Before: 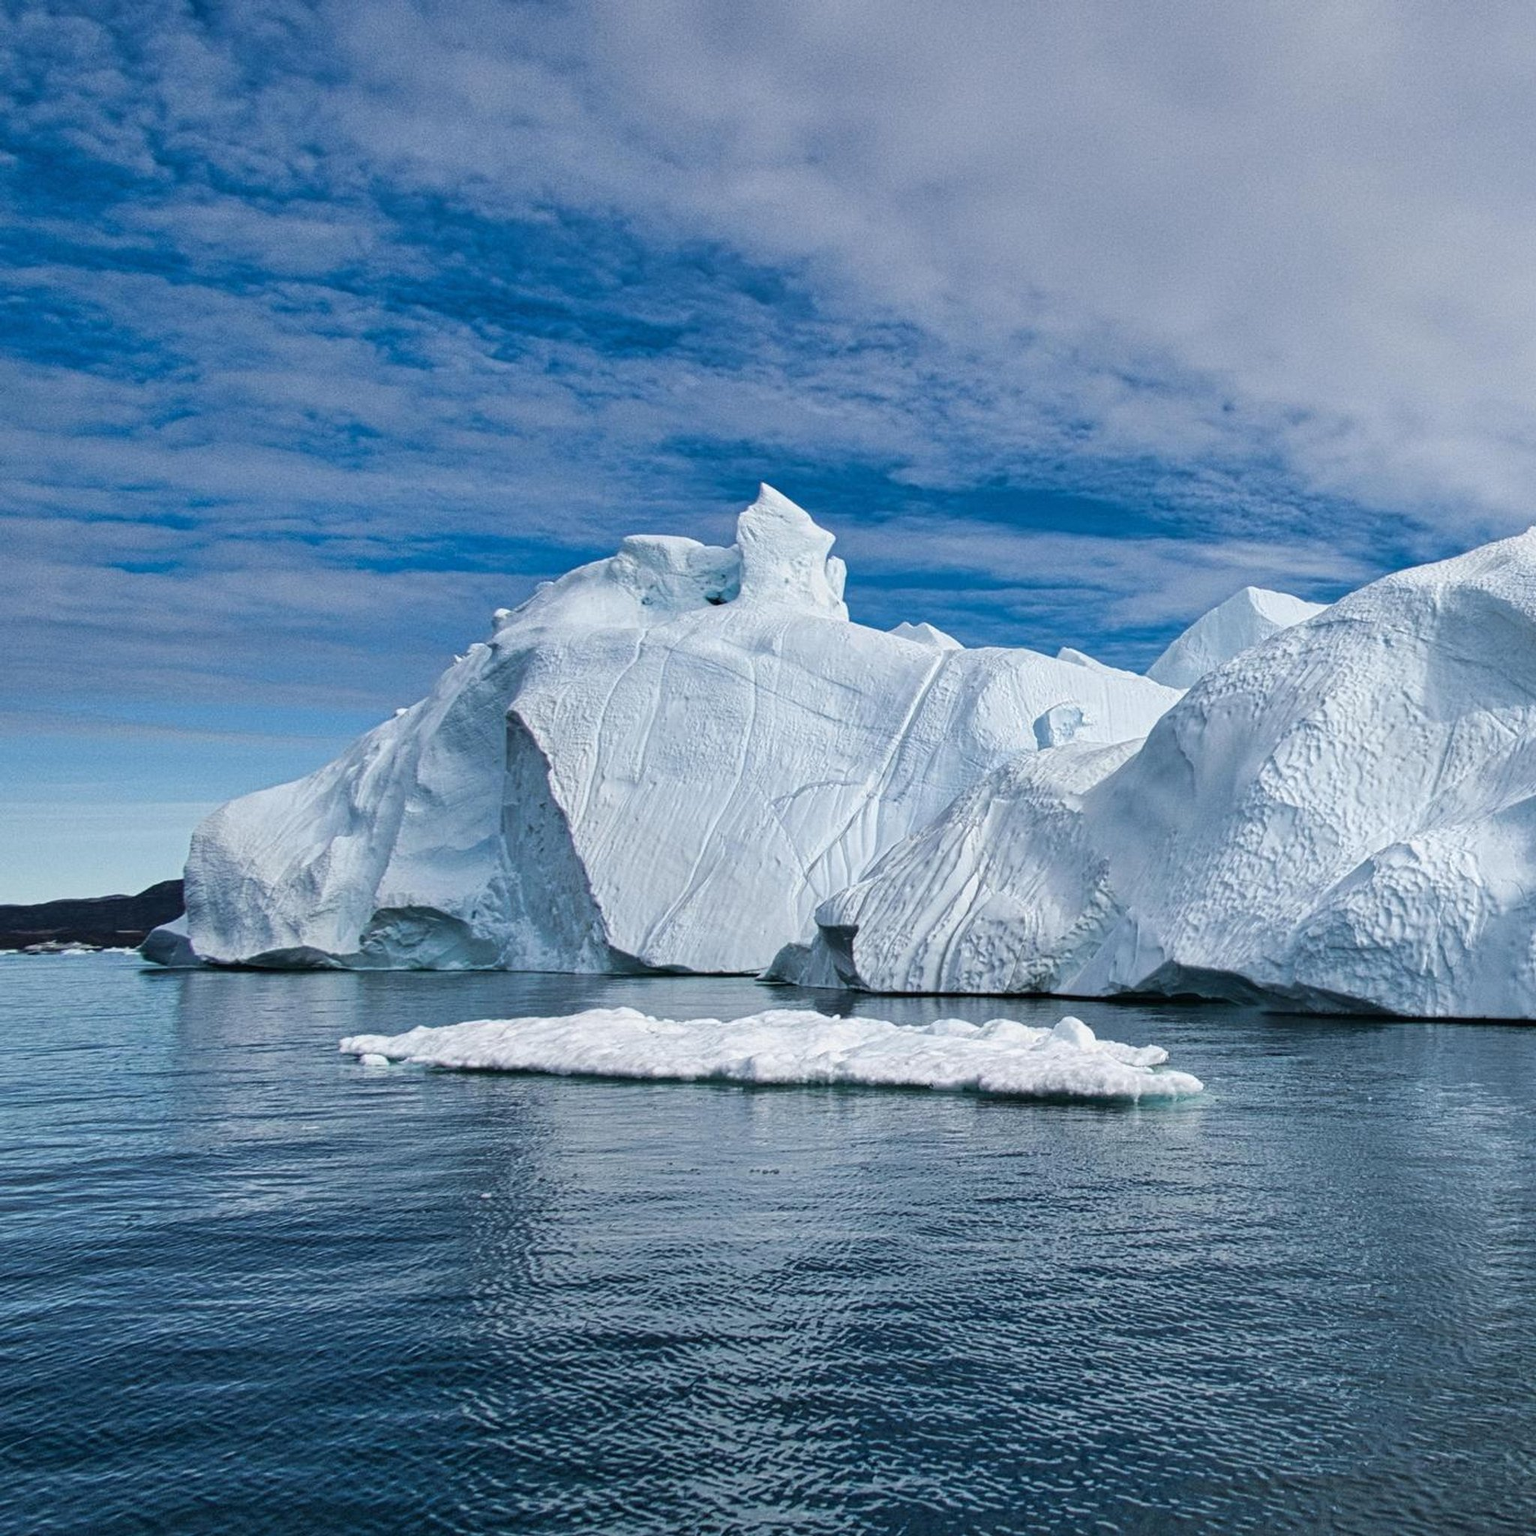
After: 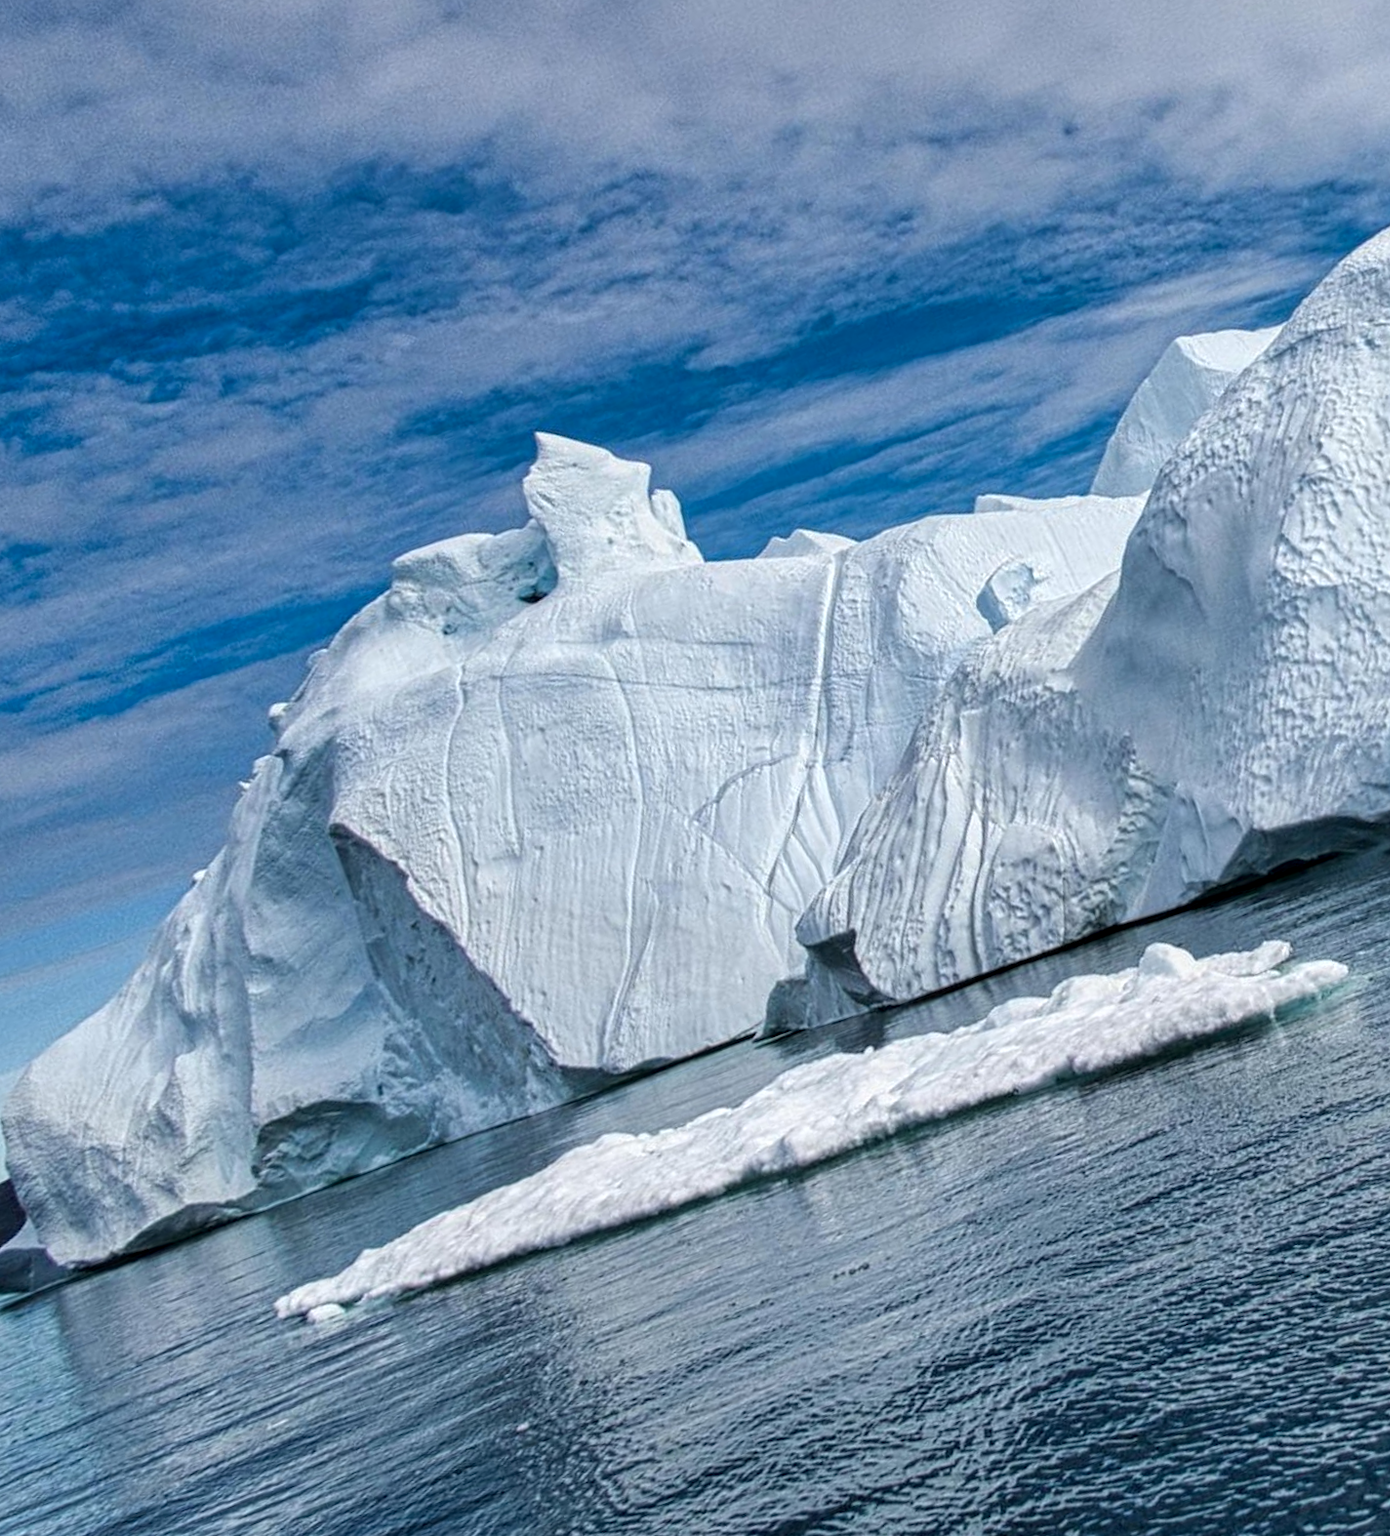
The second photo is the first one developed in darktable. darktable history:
local contrast: on, module defaults
crop and rotate: angle 20.41°, left 6.773%, right 3.7%, bottom 1.16%
